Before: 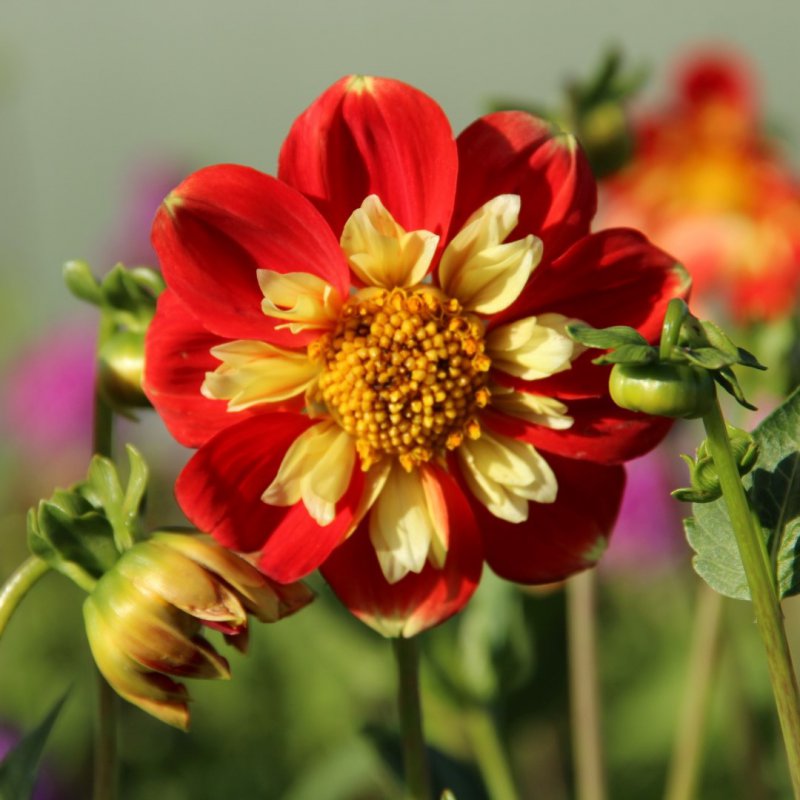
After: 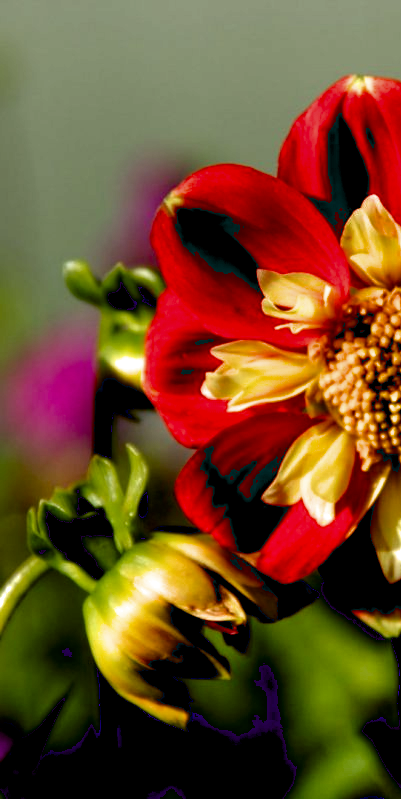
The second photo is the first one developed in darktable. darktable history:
crop and rotate: left 0.052%, top 0%, right 49.707%
exposure: black level correction 0.048, exposure 0.012 EV, compensate highlight preservation false
filmic rgb: black relative exposure -8.21 EV, white relative exposure 2.2 EV, target white luminance 99.889%, hardness 7.09, latitude 75.07%, contrast 1.32, highlights saturation mix -1.52%, shadows ↔ highlights balance 29.95%, color science v6 (2022)
shadows and highlights: shadows 37.72, highlights -26.8, soften with gaussian
contrast brightness saturation: brightness -0.218, saturation 0.084
